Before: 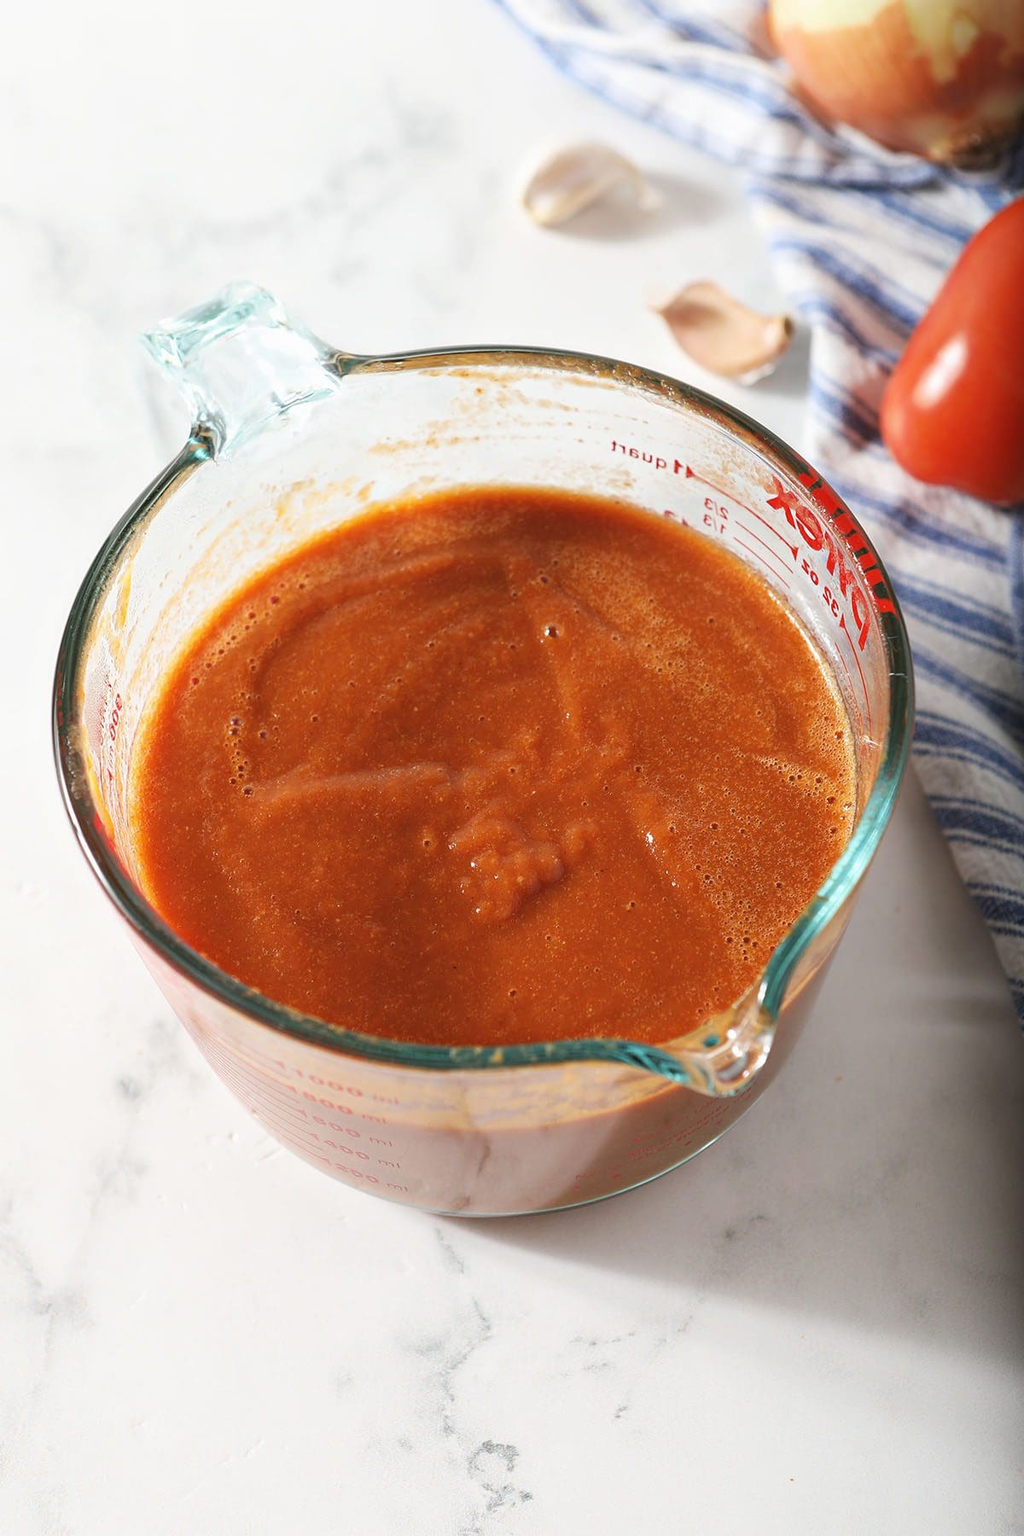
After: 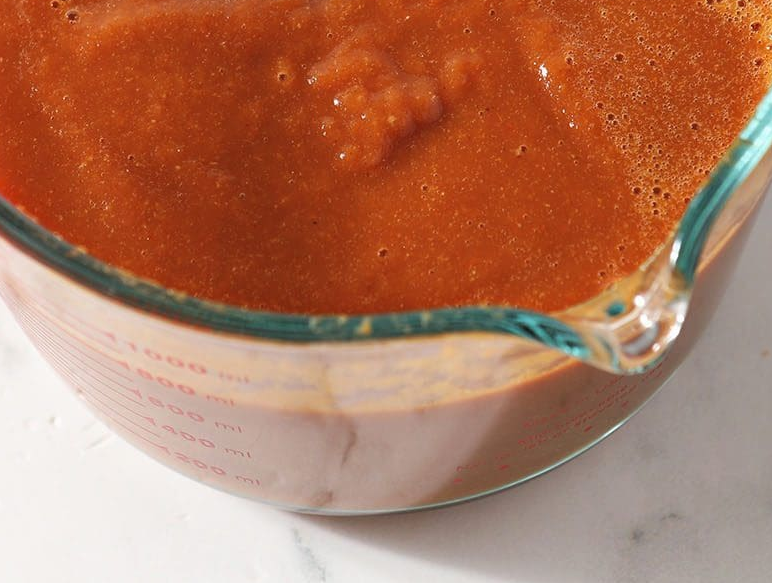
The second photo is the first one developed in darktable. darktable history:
crop: left 18.179%, top 50.661%, right 17.431%, bottom 16.916%
